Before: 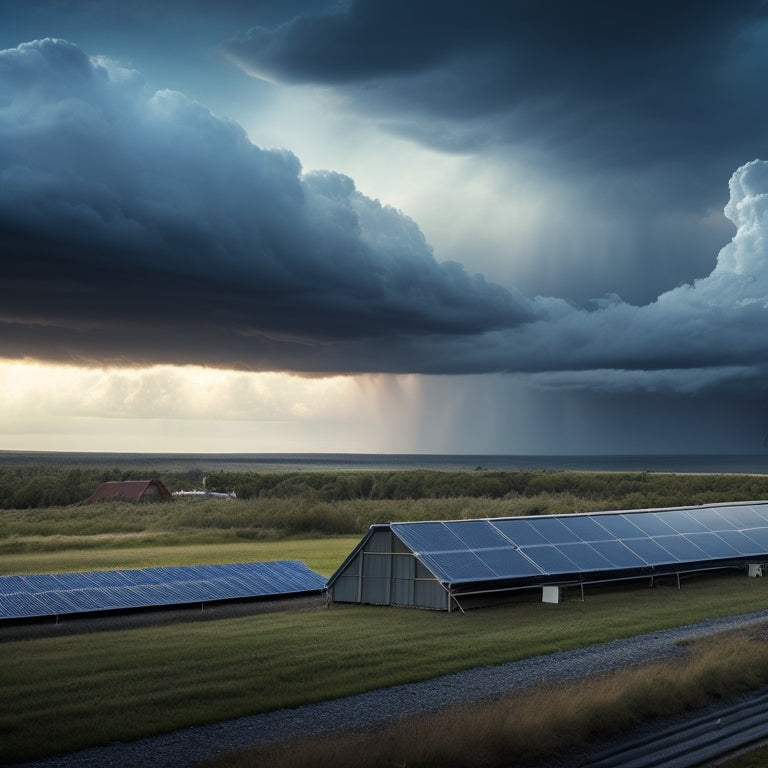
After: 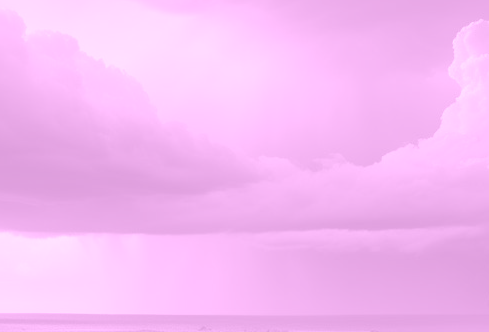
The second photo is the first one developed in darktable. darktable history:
colorize: hue 331.2°, saturation 75%, source mix 30.28%, lightness 70.52%, version 1
crop: left 36.005%, top 18.293%, right 0.31%, bottom 38.444%
